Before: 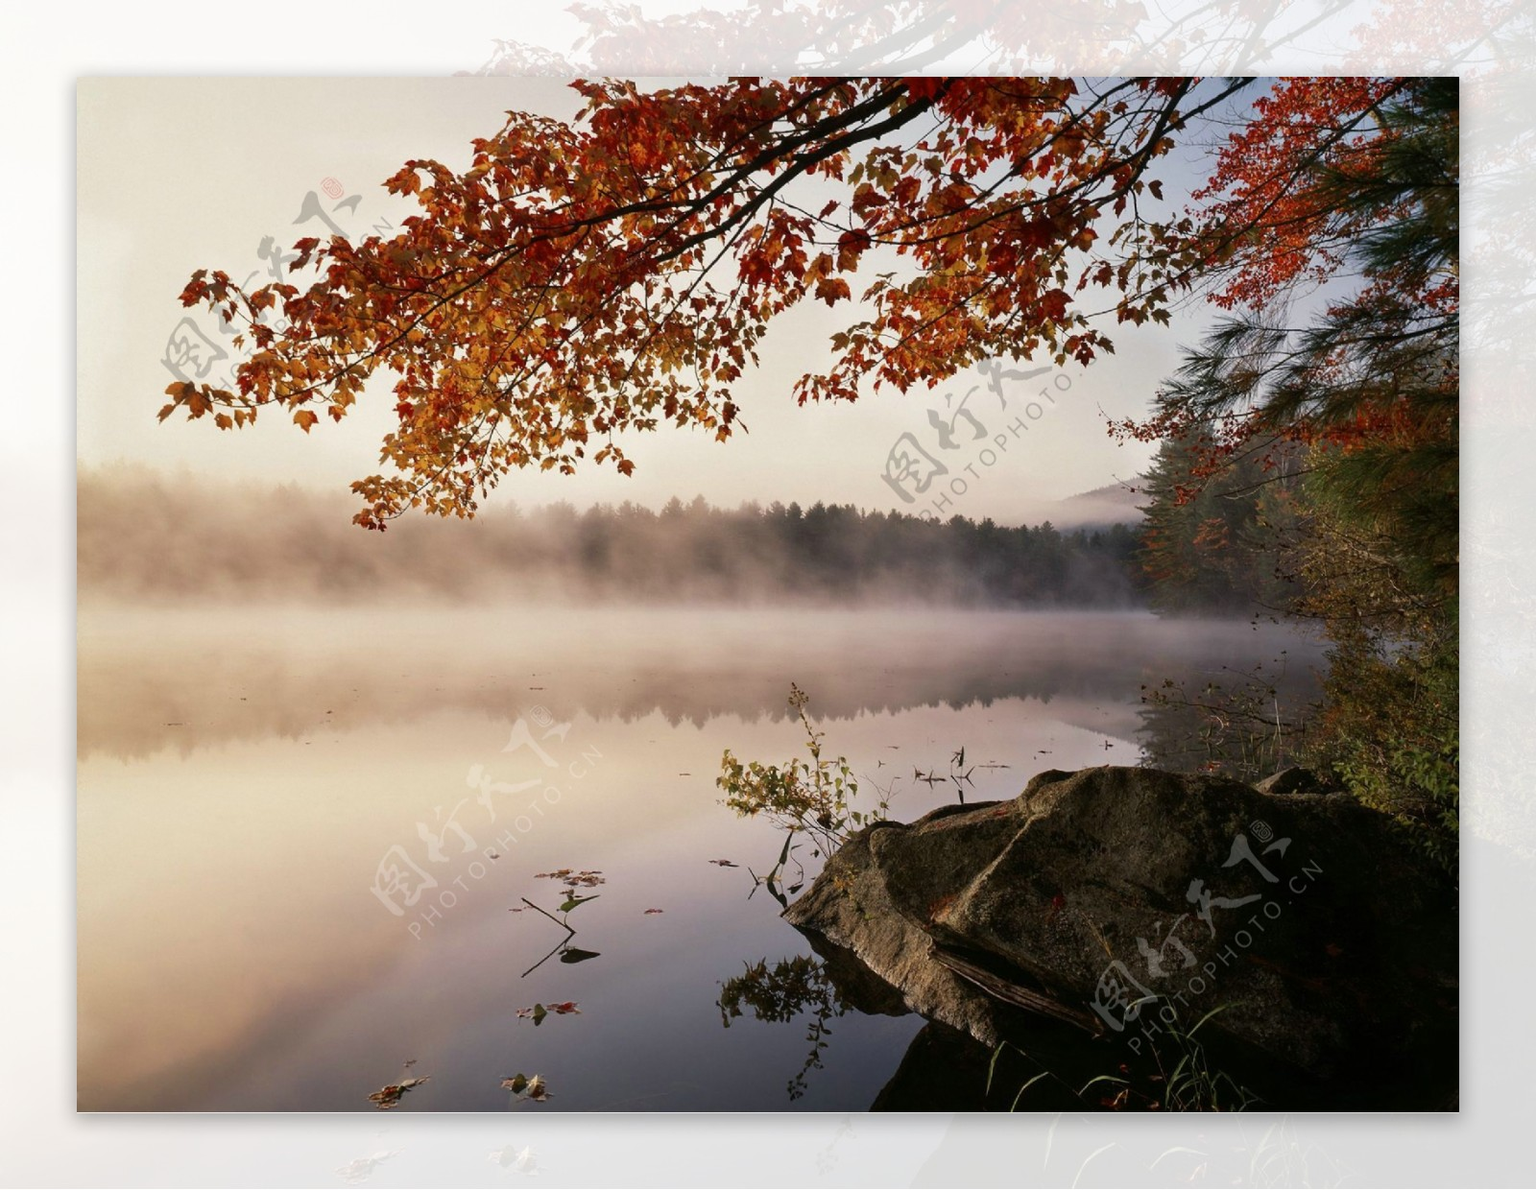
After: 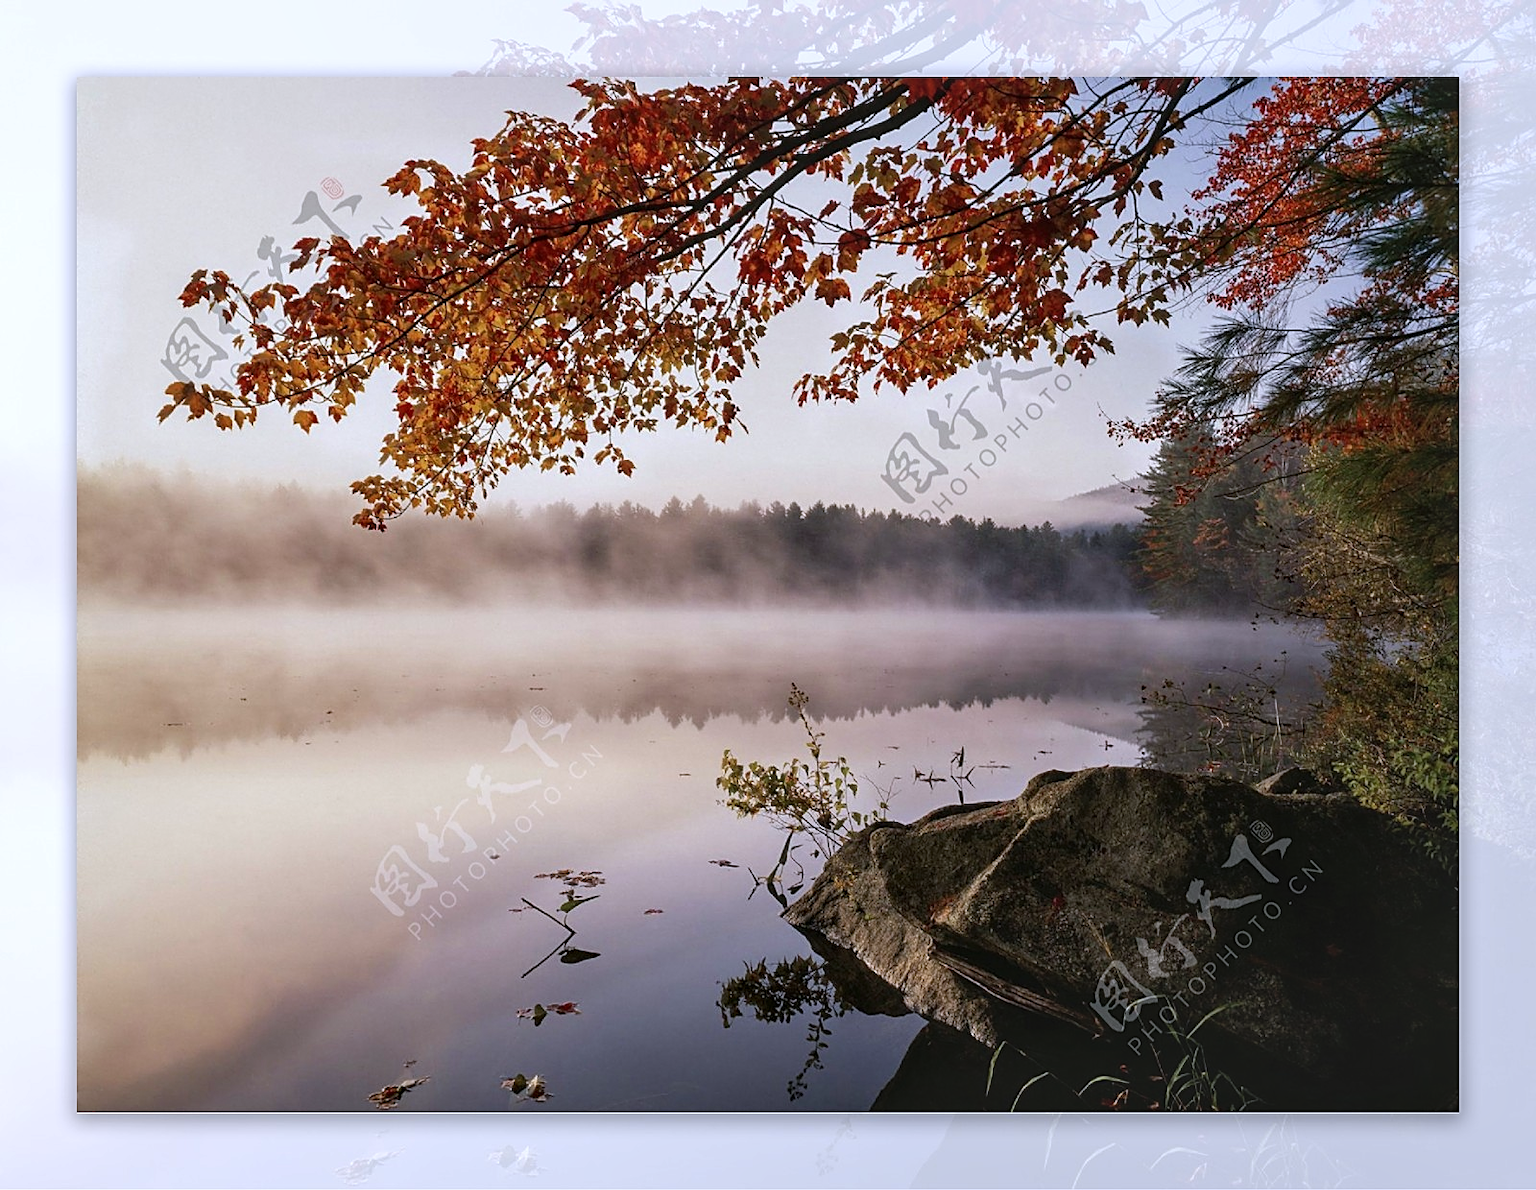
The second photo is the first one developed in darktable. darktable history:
sharpen: on, module defaults
local contrast: on, module defaults
white balance: red 0.967, blue 1.119, emerald 0.756
